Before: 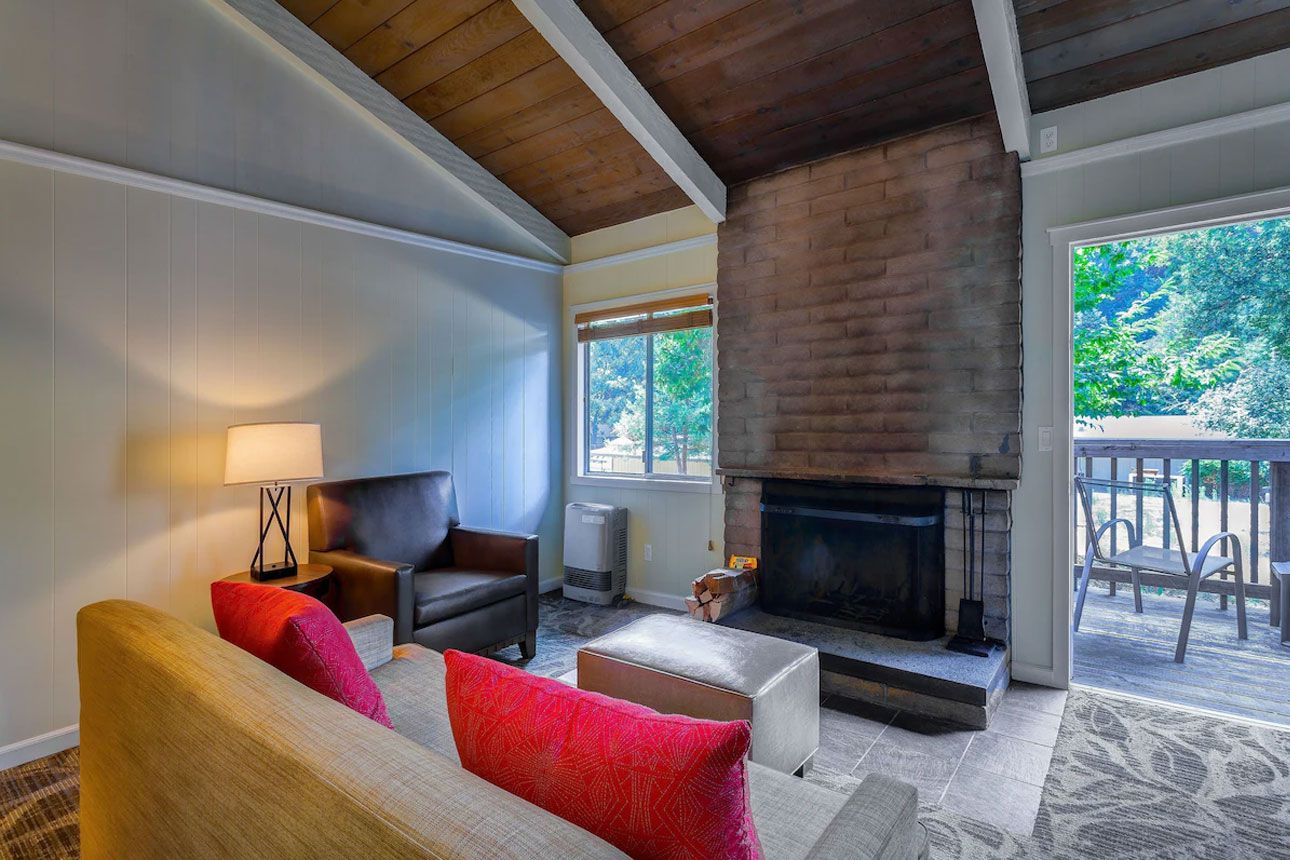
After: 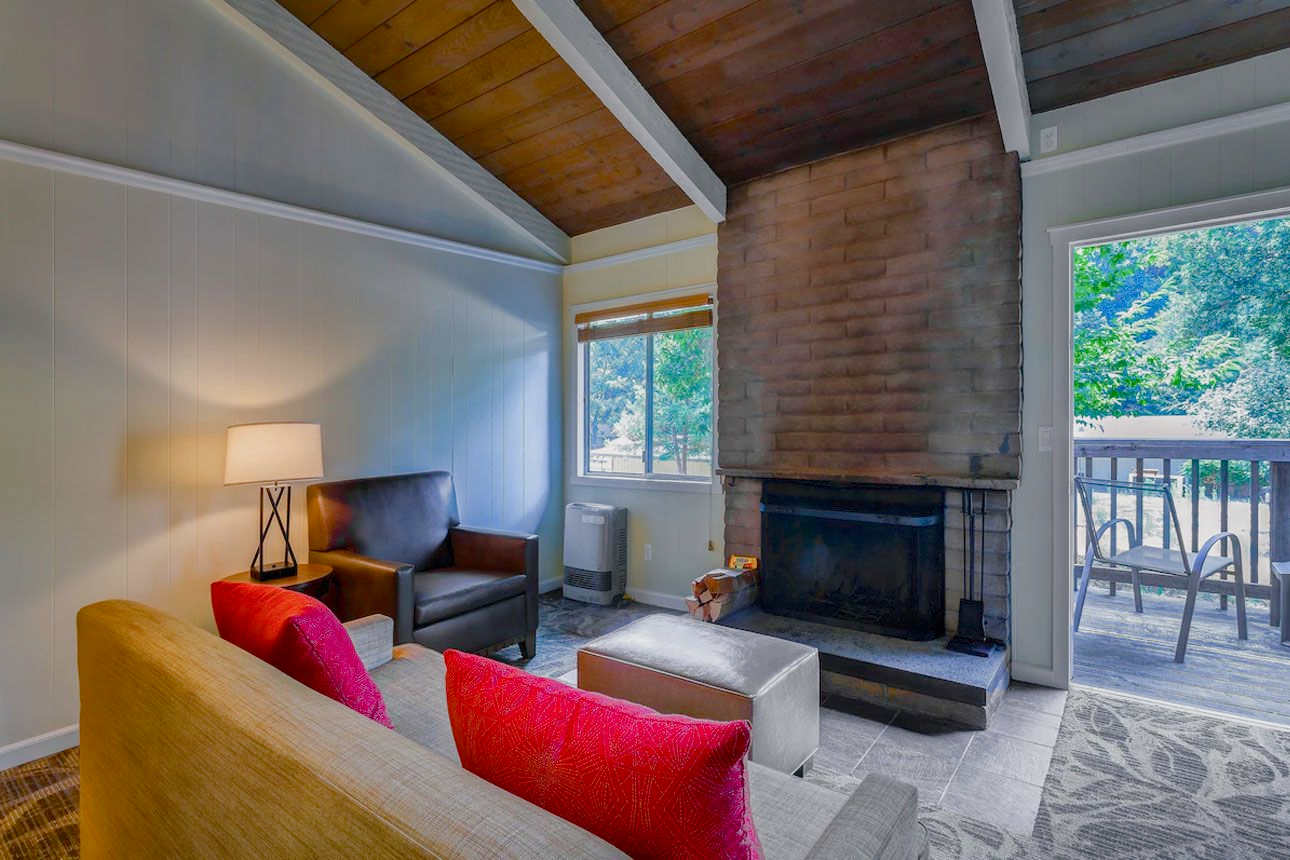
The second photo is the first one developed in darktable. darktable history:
color balance rgb: shadows lift › chroma 1%, shadows lift › hue 113°, highlights gain › chroma 0.2%, highlights gain › hue 333°, perceptual saturation grading › global saturation 20%, perceptual saturation grading › highlights -50%, perceptual saturation grading › shadows 25%, contrast -10%
